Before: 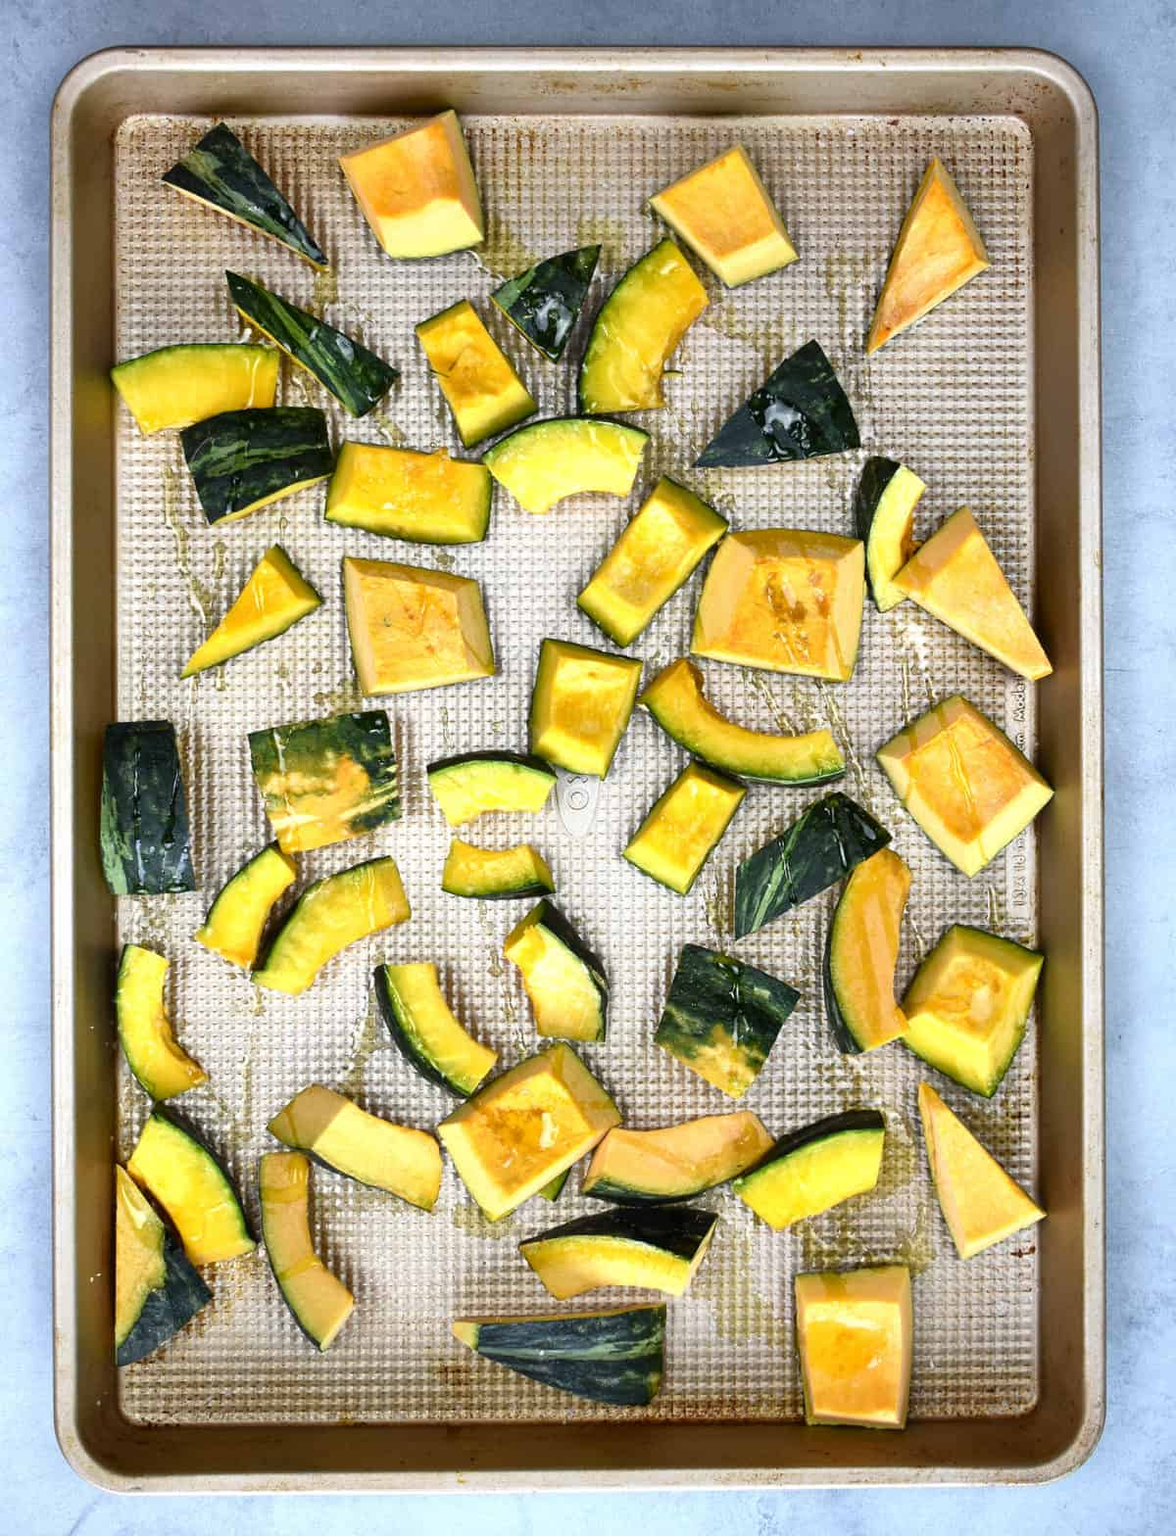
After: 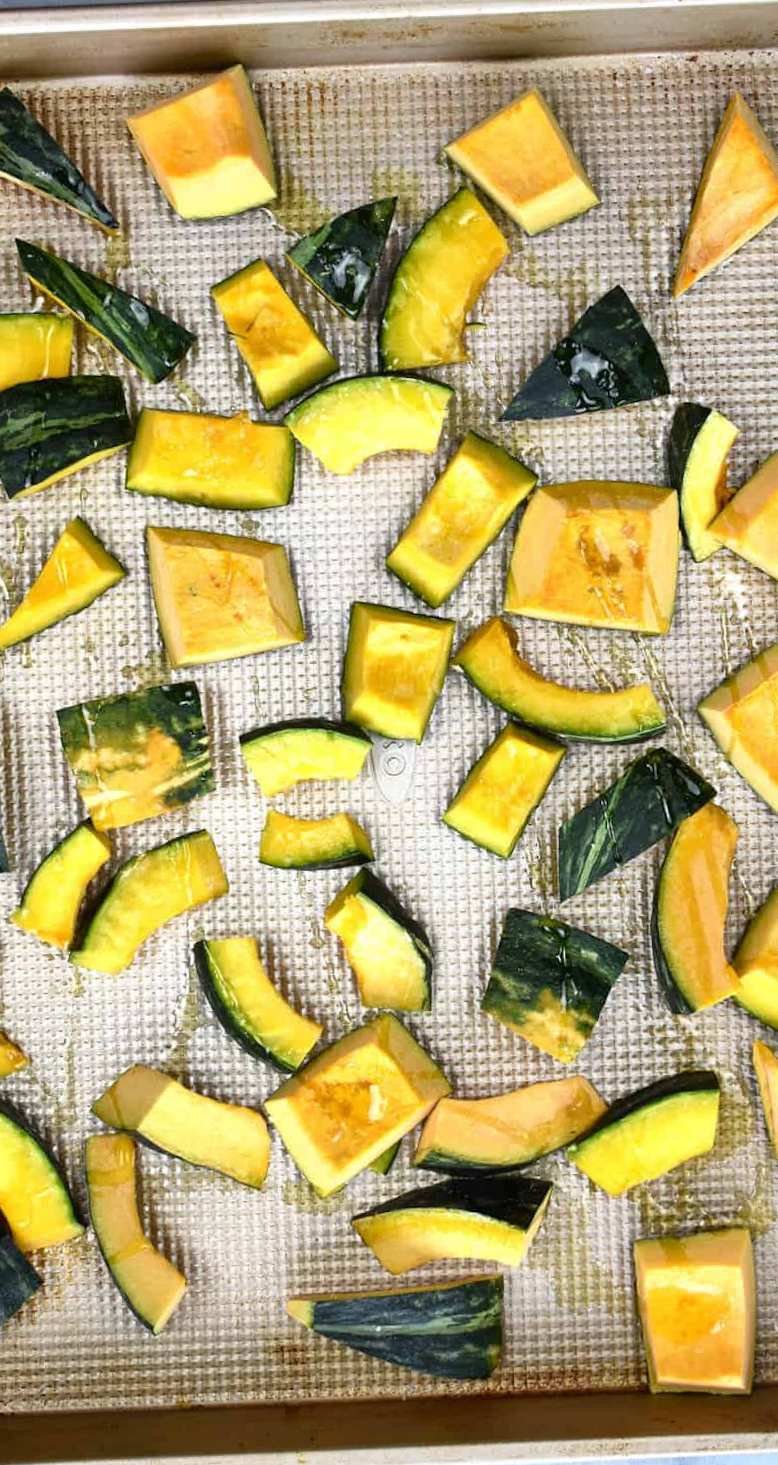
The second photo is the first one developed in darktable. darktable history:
crop and rotate: left 15.446%, right 17.836%
rotate and perspective: rotation -2.12°, lens shift (vertical) 0.009, lens shift (horizontal) -0.008, automatic cropping original format, crop left 0.036, crop right 0.964, crop top 0.05, crop bottom 0.959
